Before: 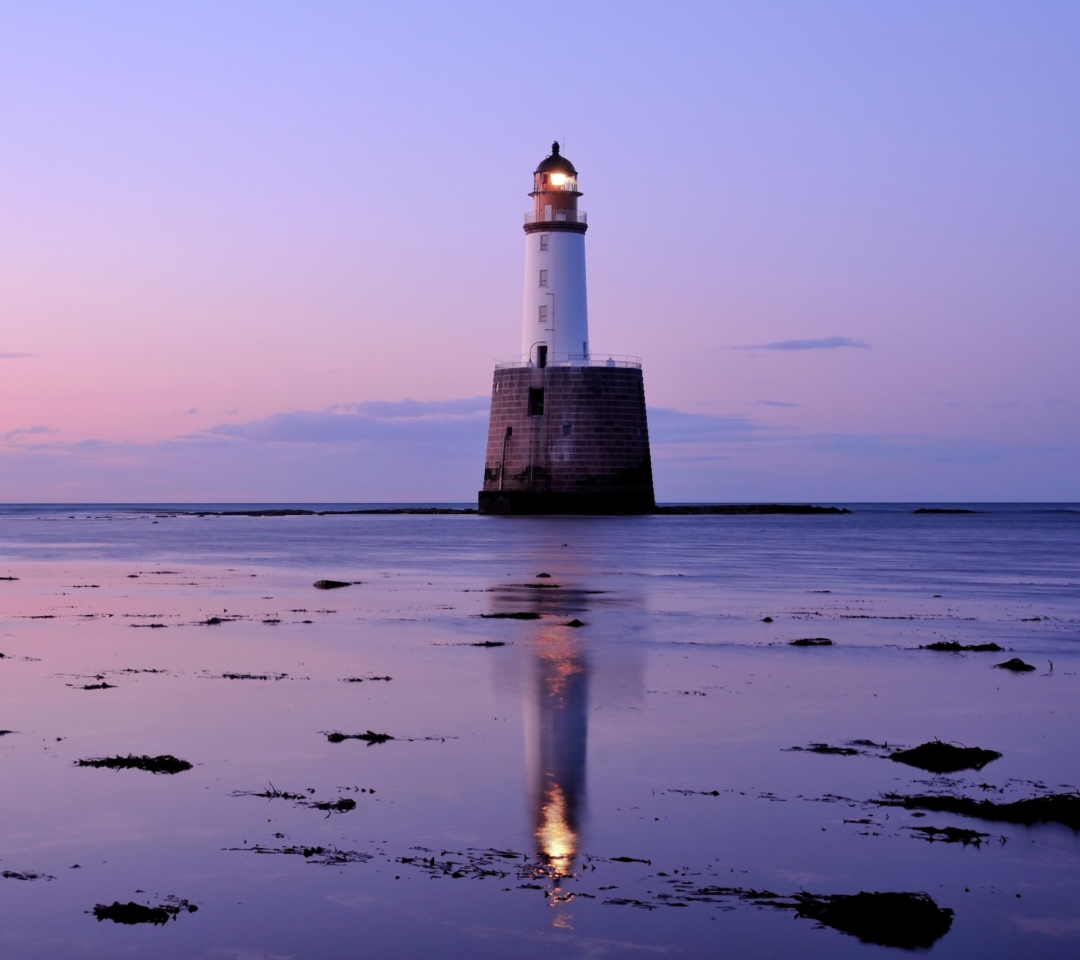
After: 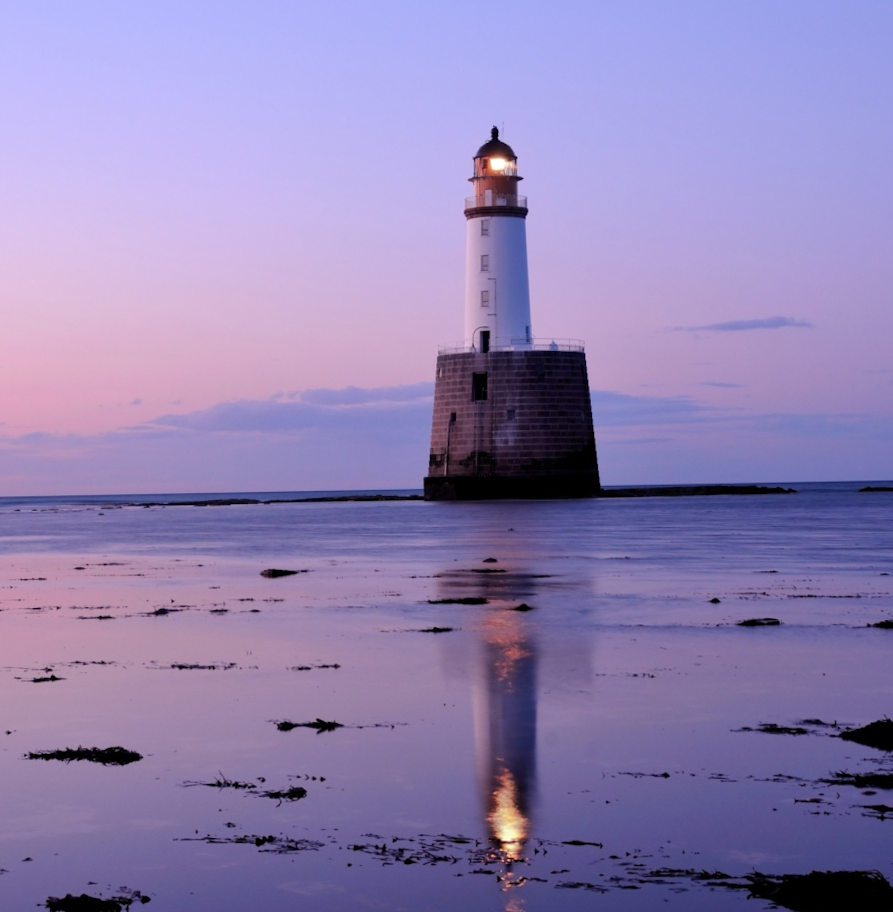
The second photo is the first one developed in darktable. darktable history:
crop and rotate: angle 1°, left 4.281%, top 0.642%, right 11.383%, bottom 2.486%
local contrast: mode bilateral grid, contrast 15, coarseness 36, detail 105%, midtone range 0.2
